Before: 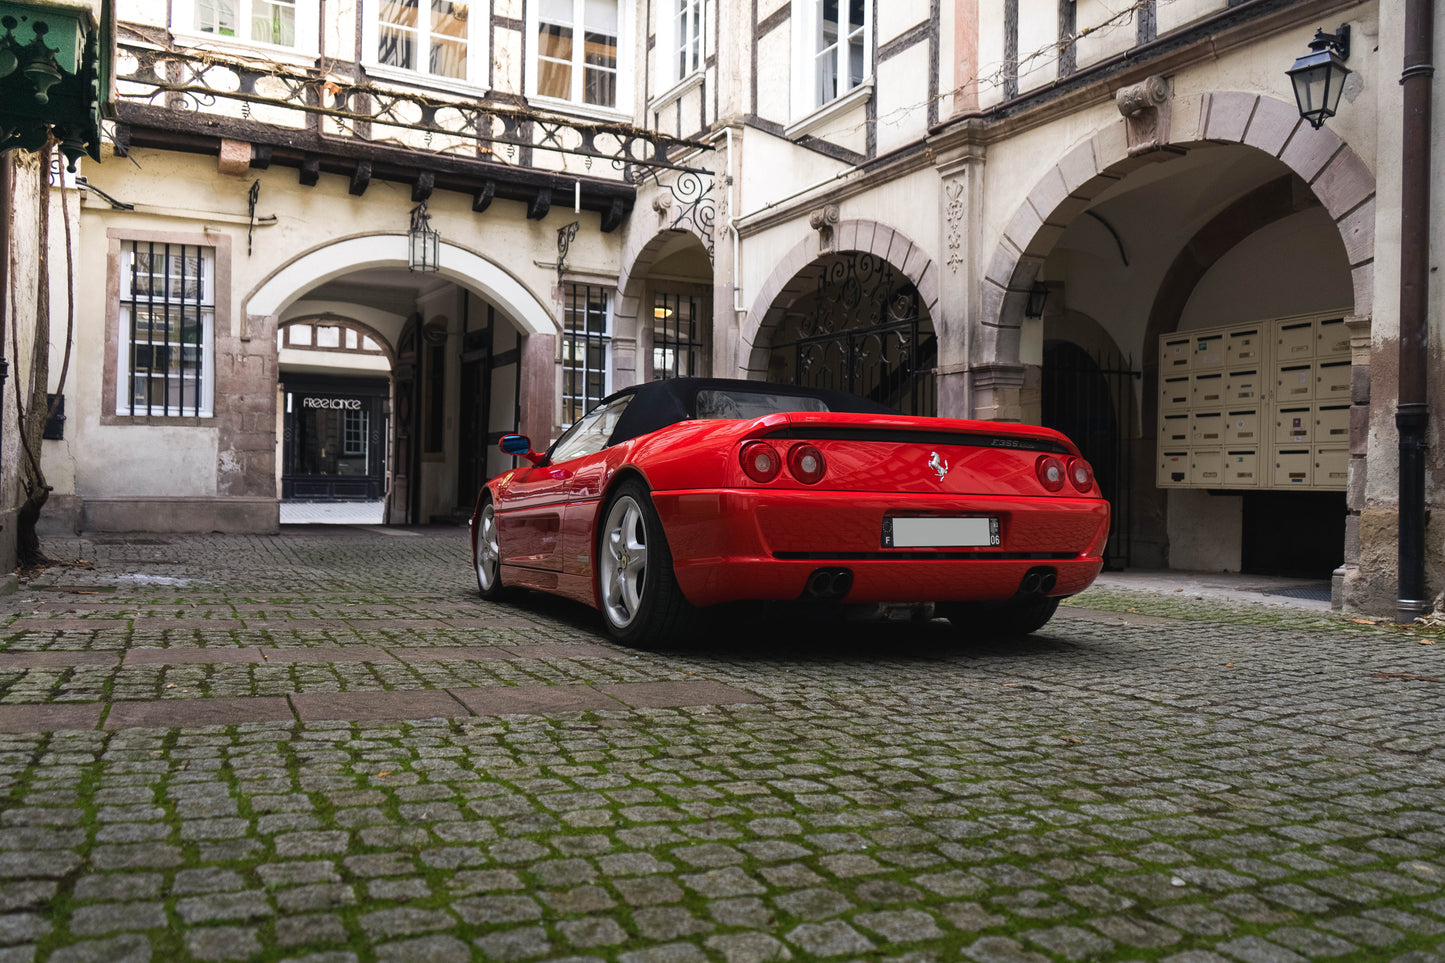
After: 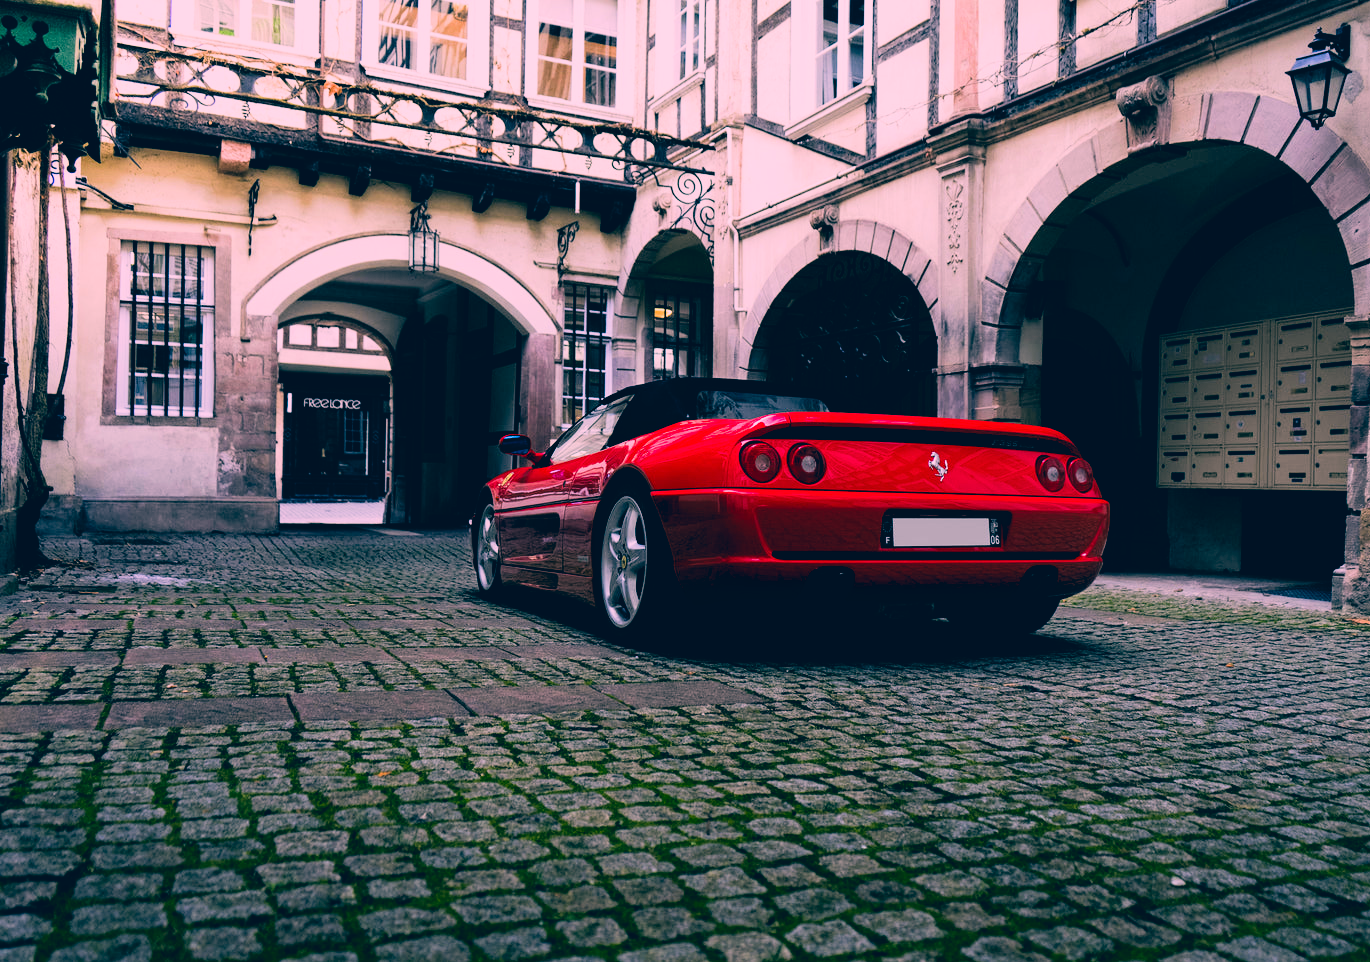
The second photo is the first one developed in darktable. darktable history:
color correction: highlights a* 17.03, highlights b* 0.205, shadows a* -15.38, shadows b* -14.56, saturation 1.5
crop and rotate: right 5.167%
filmic rgb: black relative exposure -5 EV, hardness 2.88, contrast 1.4, highlights saturation mix -30%
